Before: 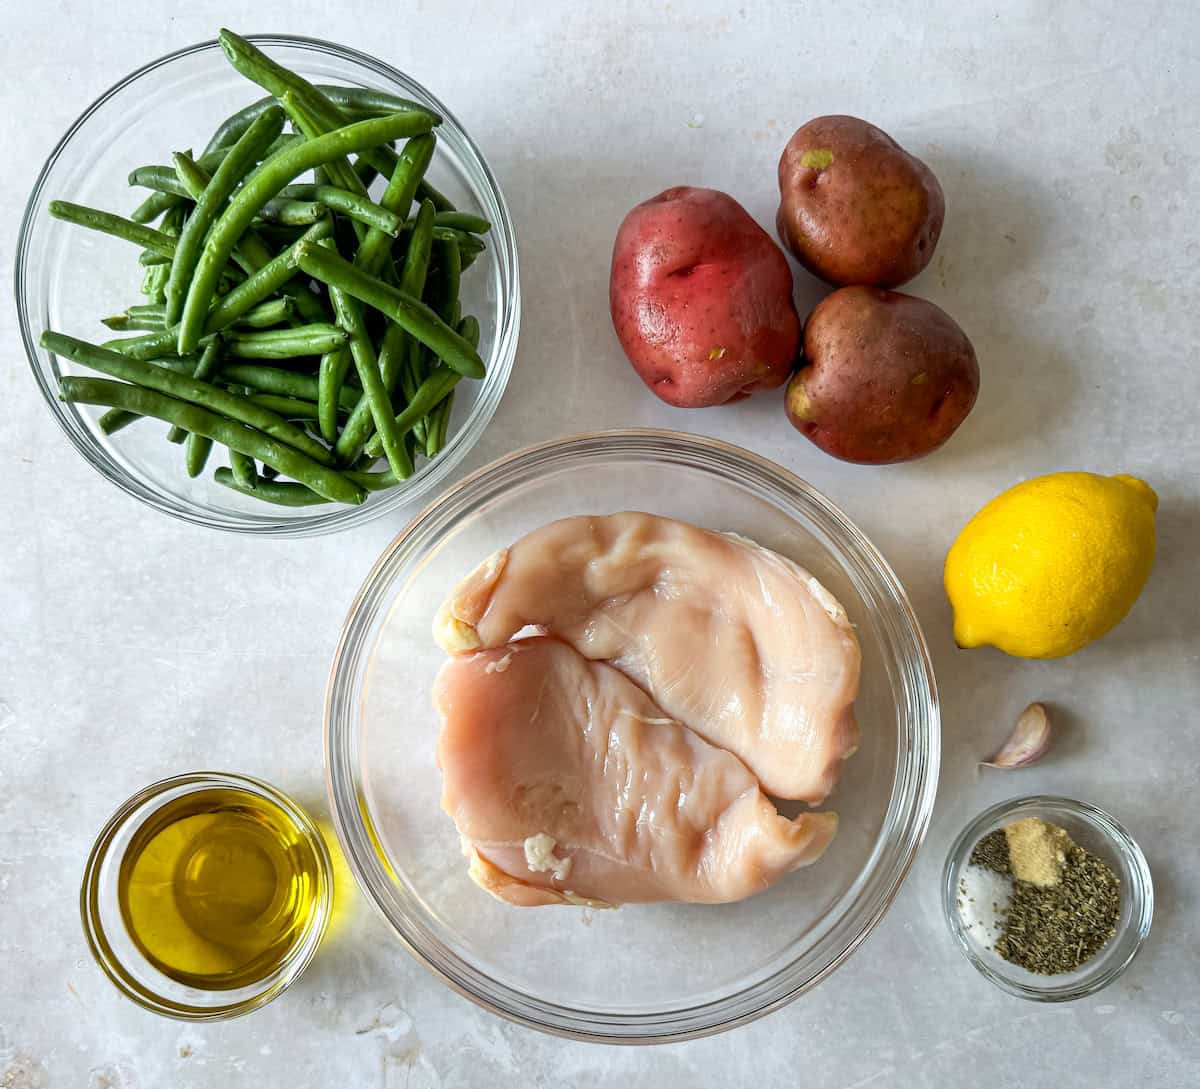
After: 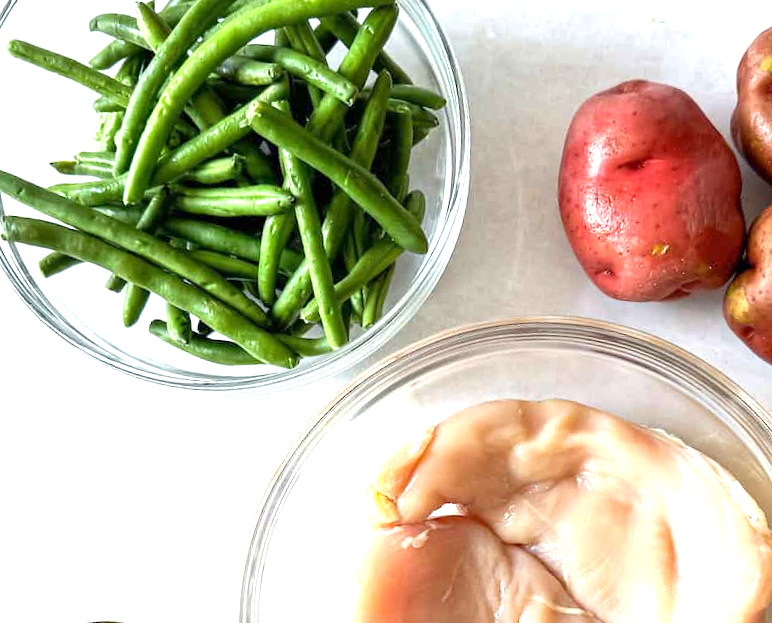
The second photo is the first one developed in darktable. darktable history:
crop and rotate: angle -4.99°, left 2.122%, top 6.945%, right 27.566%, bottom 30.519%
exposure: exposure 1 EV, compensate highlight preservation false
